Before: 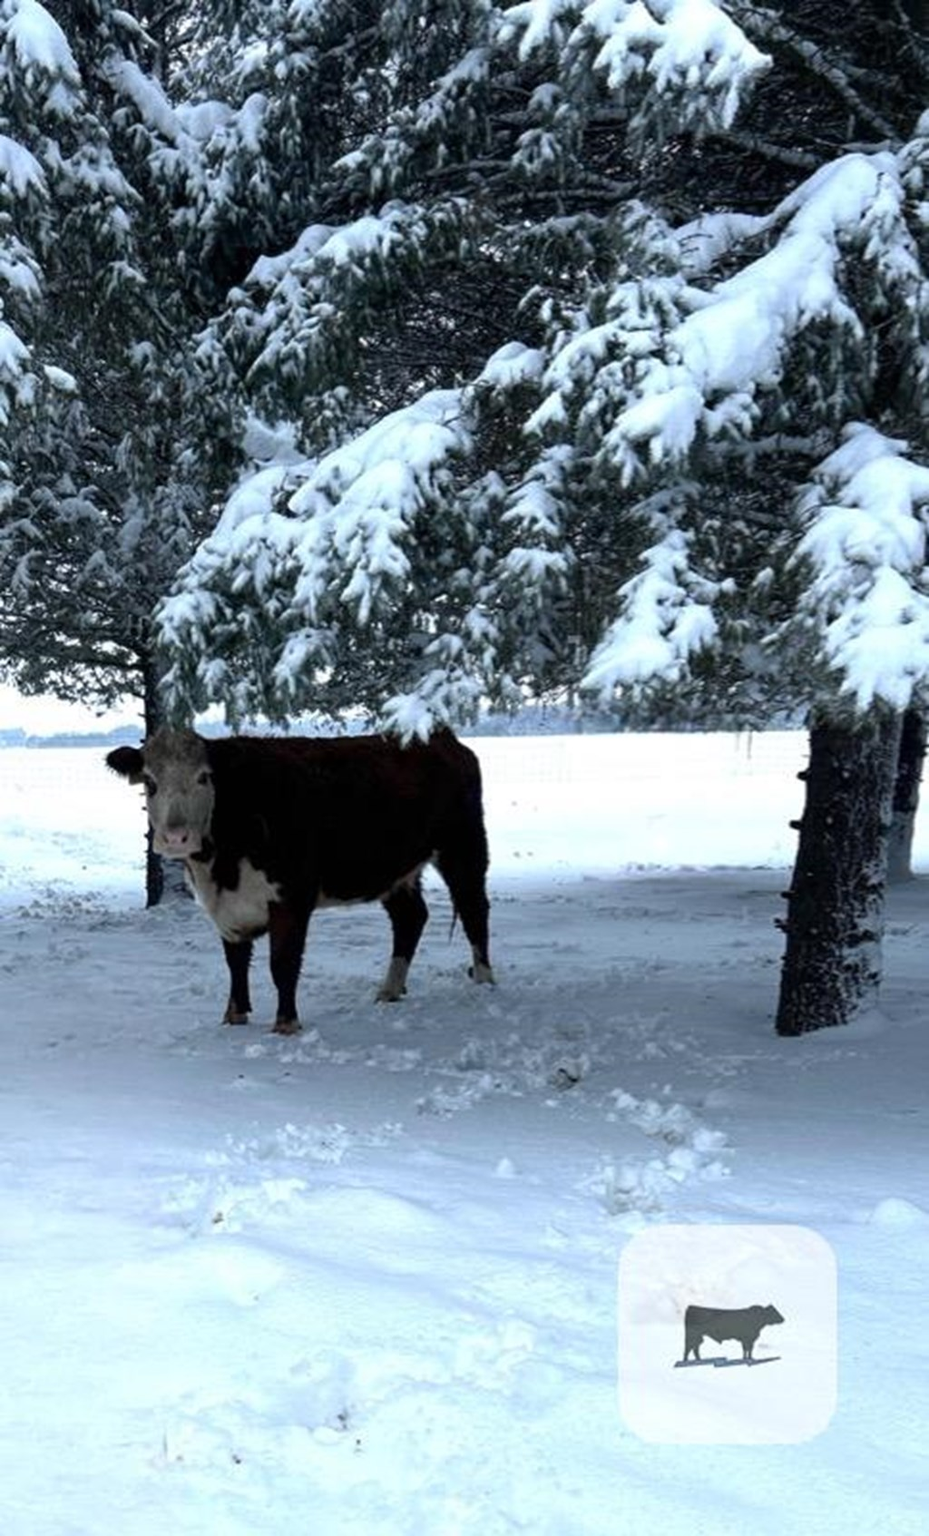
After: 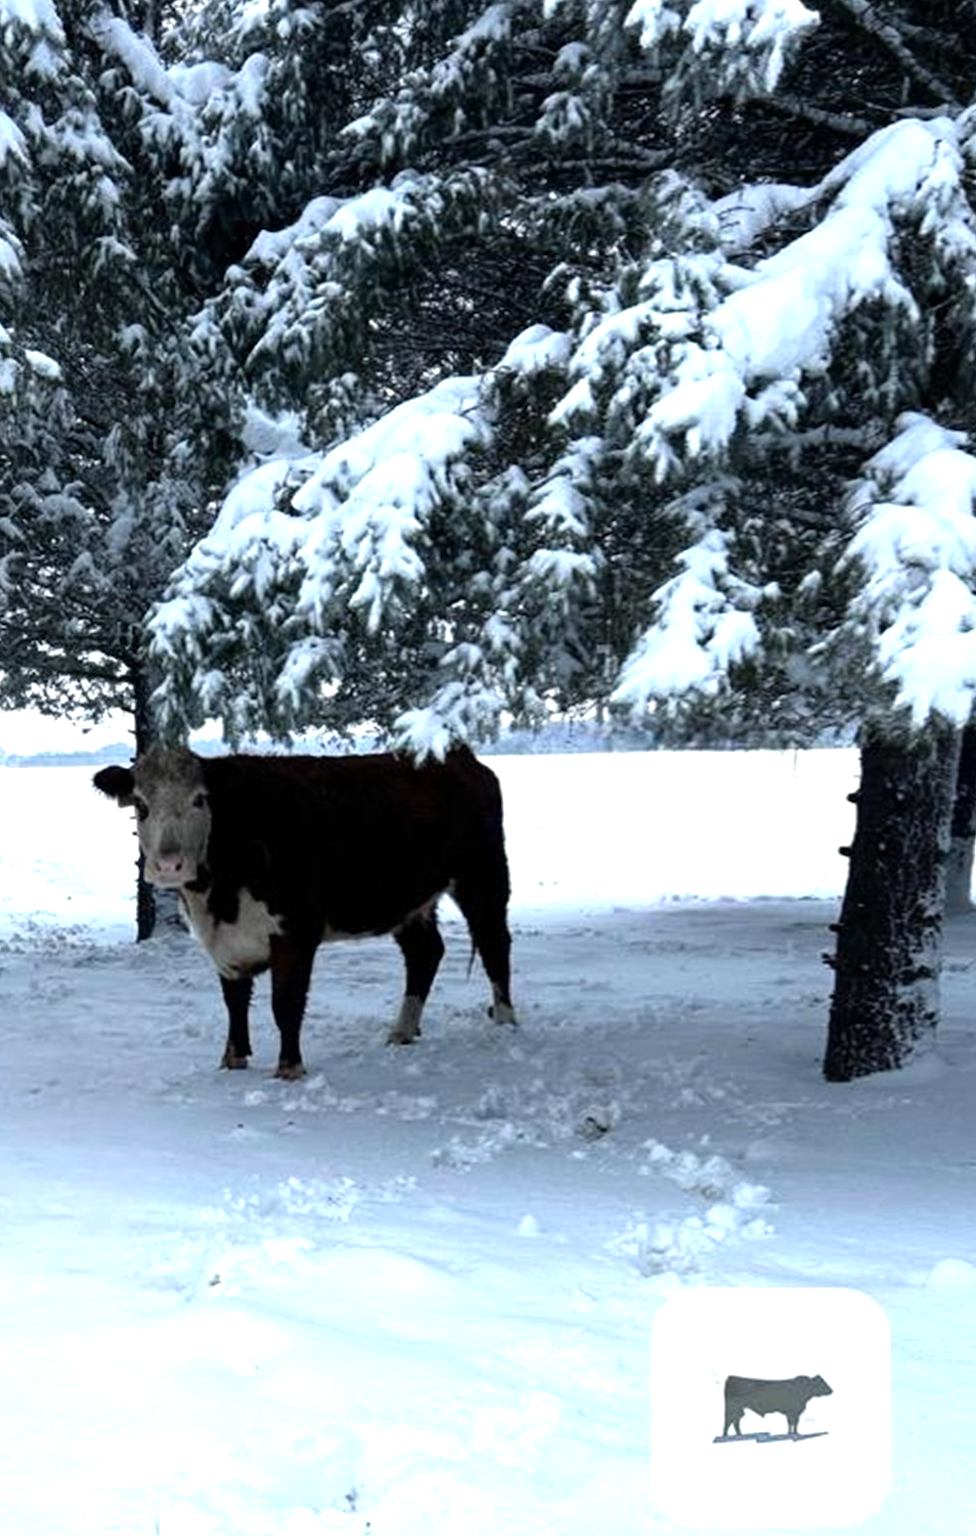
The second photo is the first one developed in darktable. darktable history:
tone equalizer: -8 EV -0.449 EV, -7 EV -0.371 EV, -6 EV -0.308 EV, -5 EV -0.212 EV, -3 EV 0.192 EV, -2 EV 0.322 EV, -1 EV 0.391 EV, +0 EV 0.44 EV
crop: left 2.331%, top 2.918%, right 1.139%, bottom 4.899%
